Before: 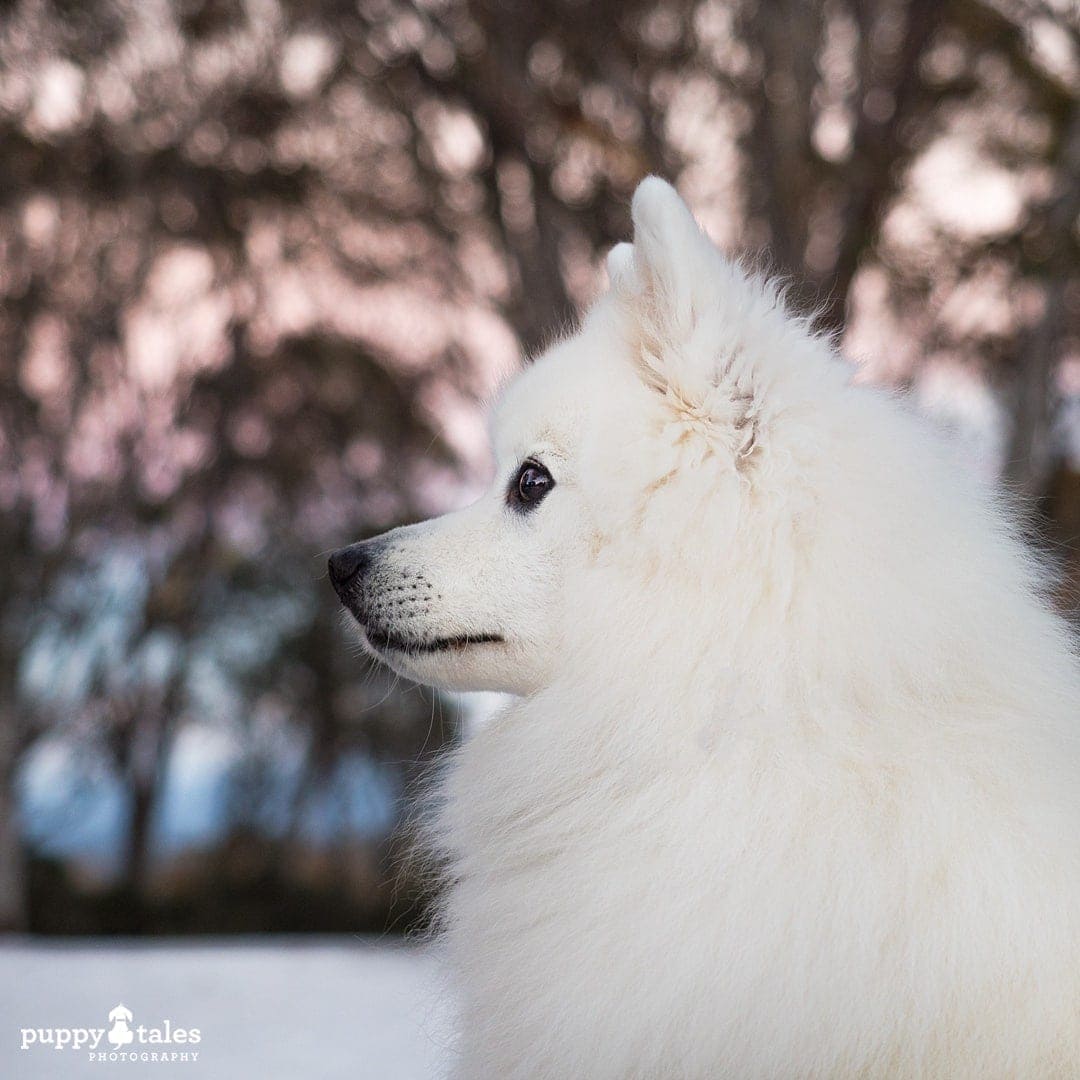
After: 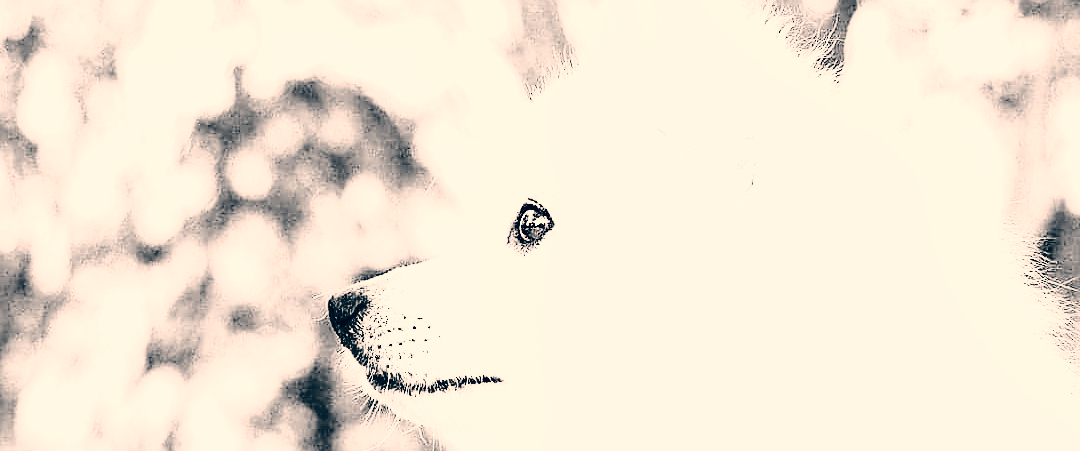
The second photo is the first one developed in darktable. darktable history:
crop and rotate: top 23.983%, bottom 34.236%
shadows and highlights: shadows 43.86, white point adjustment -1.62, soften with gaussian
exposure: black level correction 0.001, exposure 1.833 EV, compensate exposure bias true, compensate highlight preservation false
color correction: highlights a* 10.26, highlights b* 14.43, shadows a* -9.64, shadows b* -14.84
base curve: curves: ch0 [(0, 0) (0.007, 0.004) (0.027, 0.03) (0.046, 0.07) (0.207, 0.54) (0.442, 0.872) (0.673, 0.972) (1, 1)], preserve colors none
sharpen: on, module defaults
color calibration: output gray [0.246, 0.254, 0.501, 0], gray › normalize channels true, illuminant as shot in camera, x 0.358, y 0.373, temperature 4628.91 K, gamut compression 0.016
